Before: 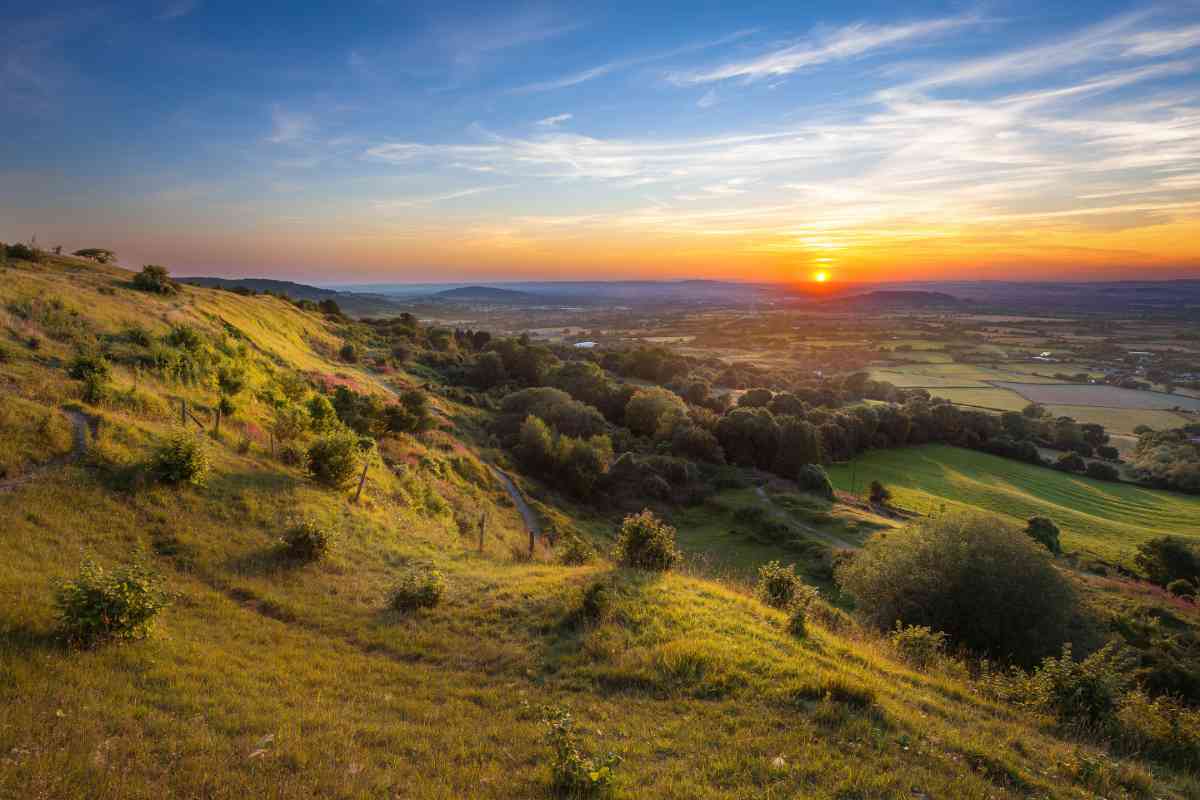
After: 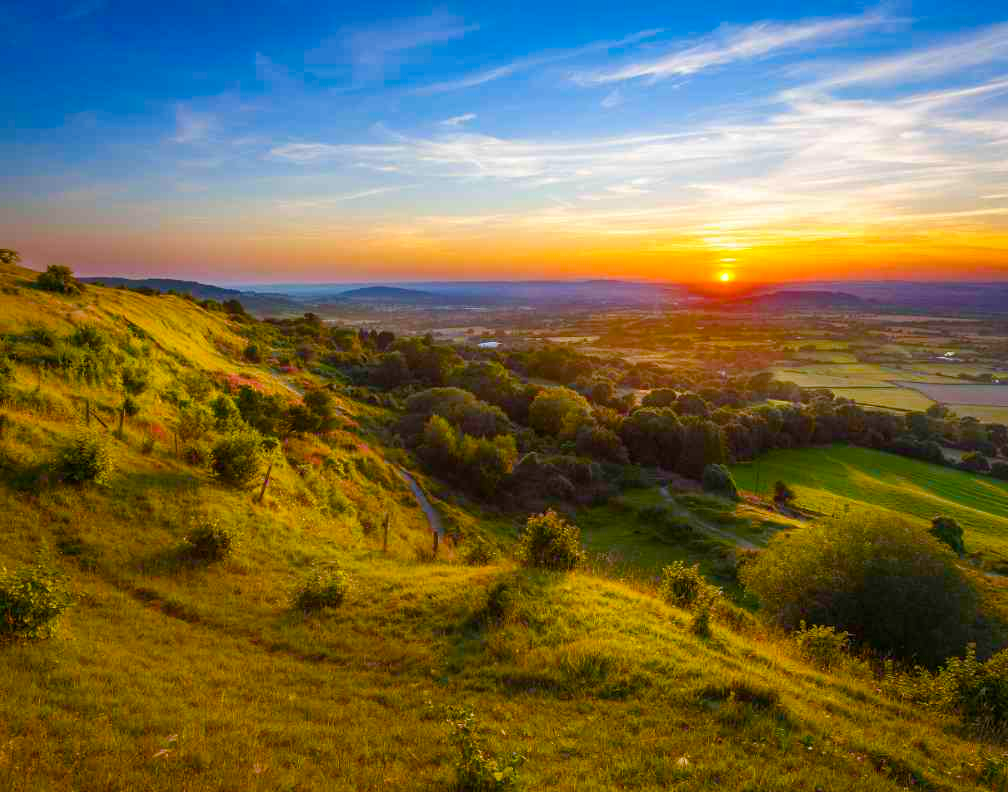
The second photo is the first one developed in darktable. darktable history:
color balance rgb: perceptual saturation grading › global saturation 20%, perceptual saturation grading › highlights -25%, perceptual saturation grading › shadows 50.52%, global vibrance 40.24%
crop: left 8.026%, right 7.374%
